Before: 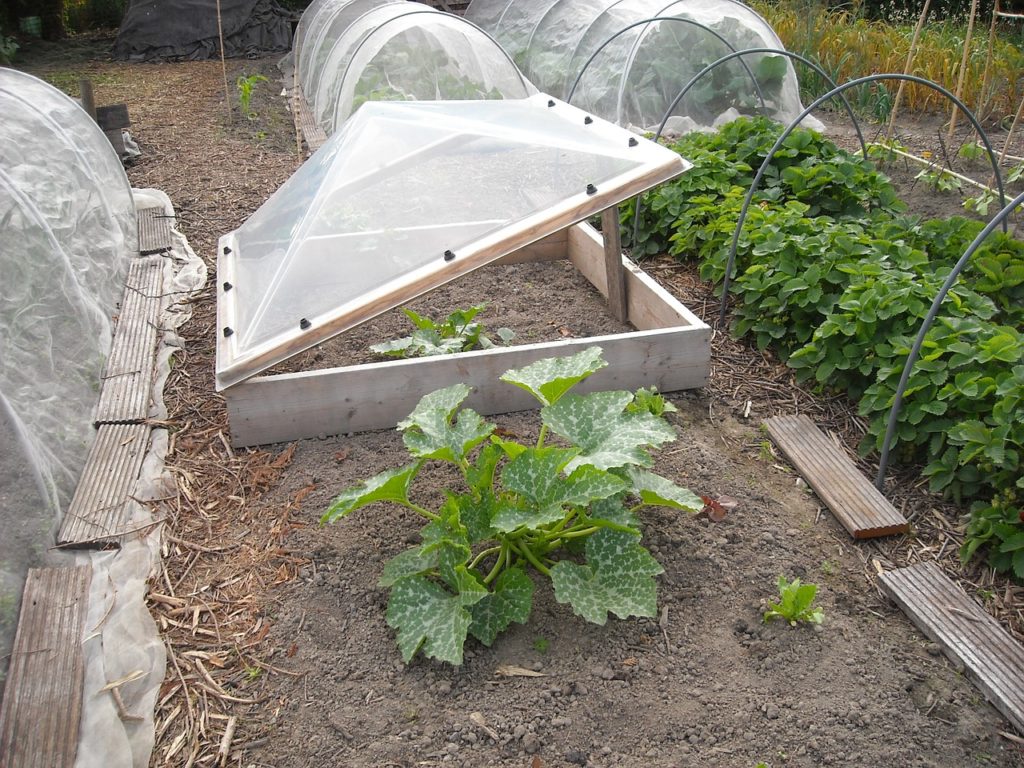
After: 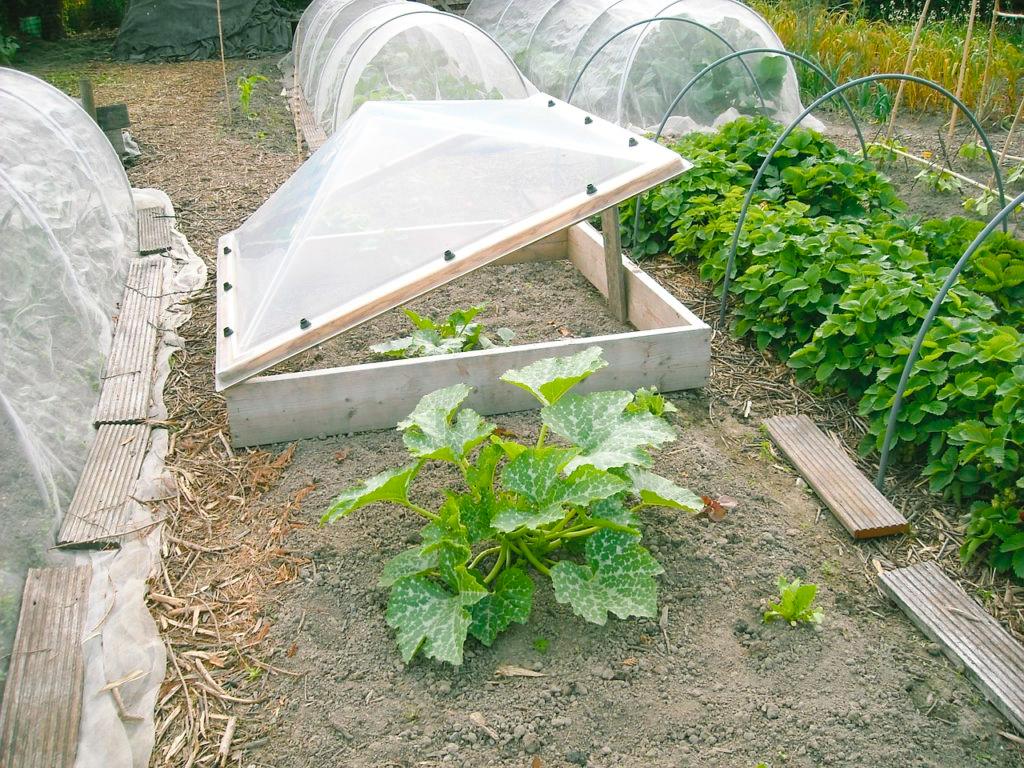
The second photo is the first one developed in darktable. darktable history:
color balance rgb: shadows lift › chroma 11.372%, shadows lift › hue 133.06°, perceptual saturation grading › global saturation 20%, perceptual saturation grading › highlights -25.177%, perceptual saturation grading › shadows 49.567%, global vibrance 9.539%
contrast brightness saturation: contrast 0.143, brightness 0.209
